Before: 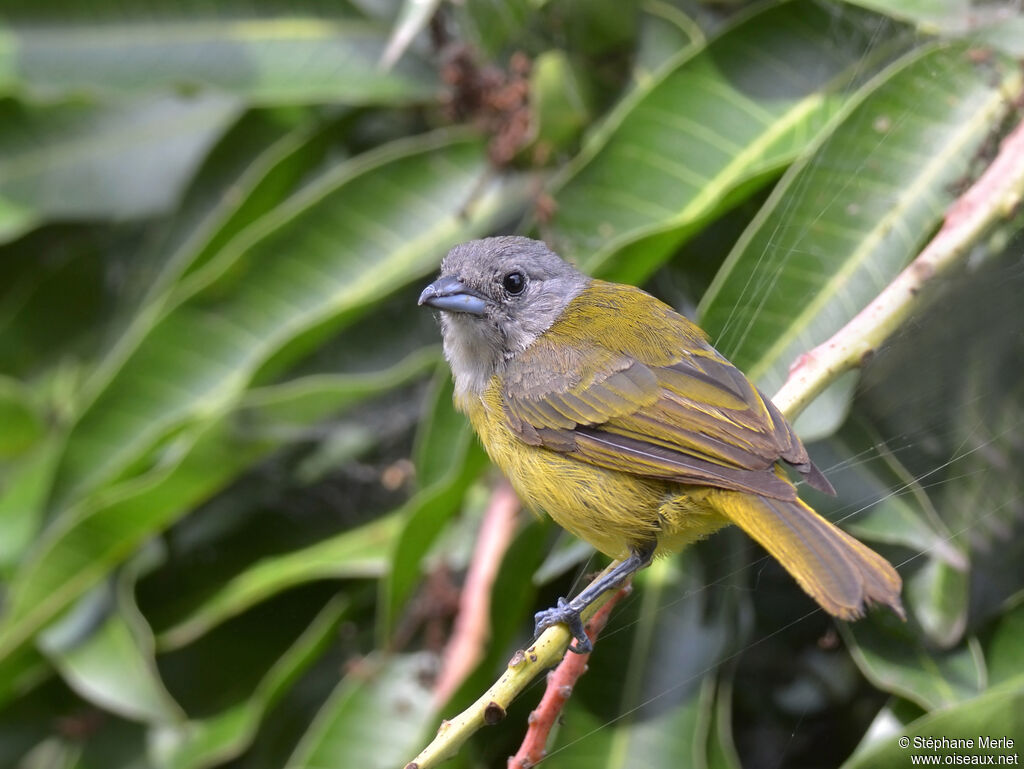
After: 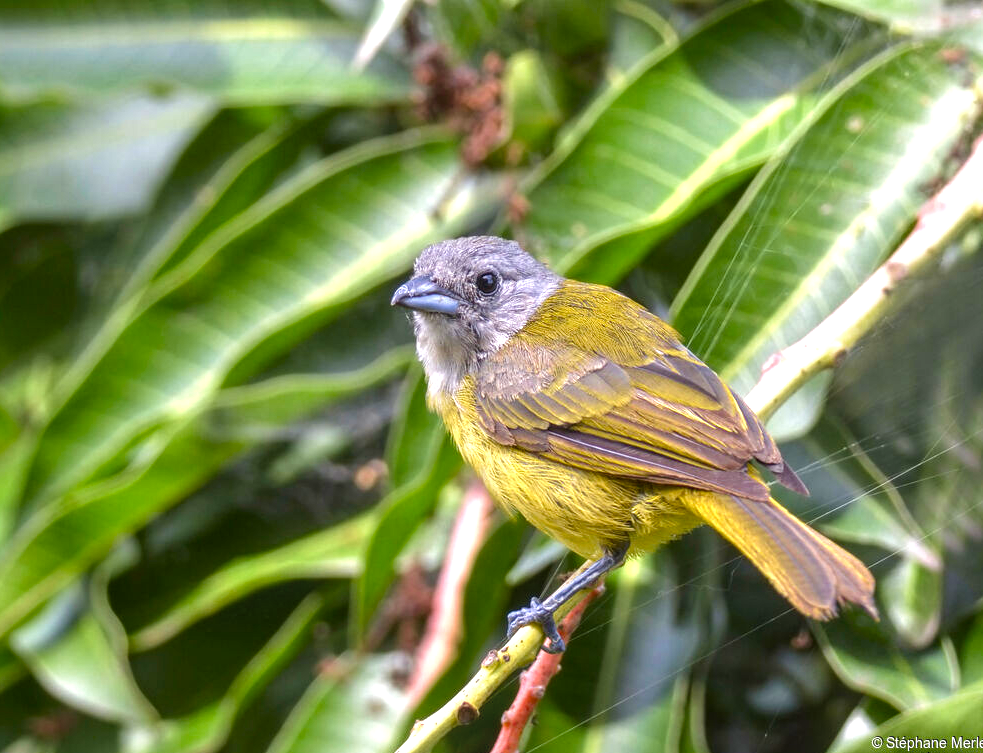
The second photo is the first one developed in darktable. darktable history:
crop and rotate: left 2.718%, right 1.2%, bottom 2.071%
color balance rgb: perceptual saturation grading › global saturation 20%, perceptual saturation grading › highlights -25.746%, perceptual saturation grading › shadows 25.447%, perceptual brilliance grading › global brilliance 18.364%
velvia: on, module defaults
local contrast: highlights 5%, shadows 4%, detail 133%
